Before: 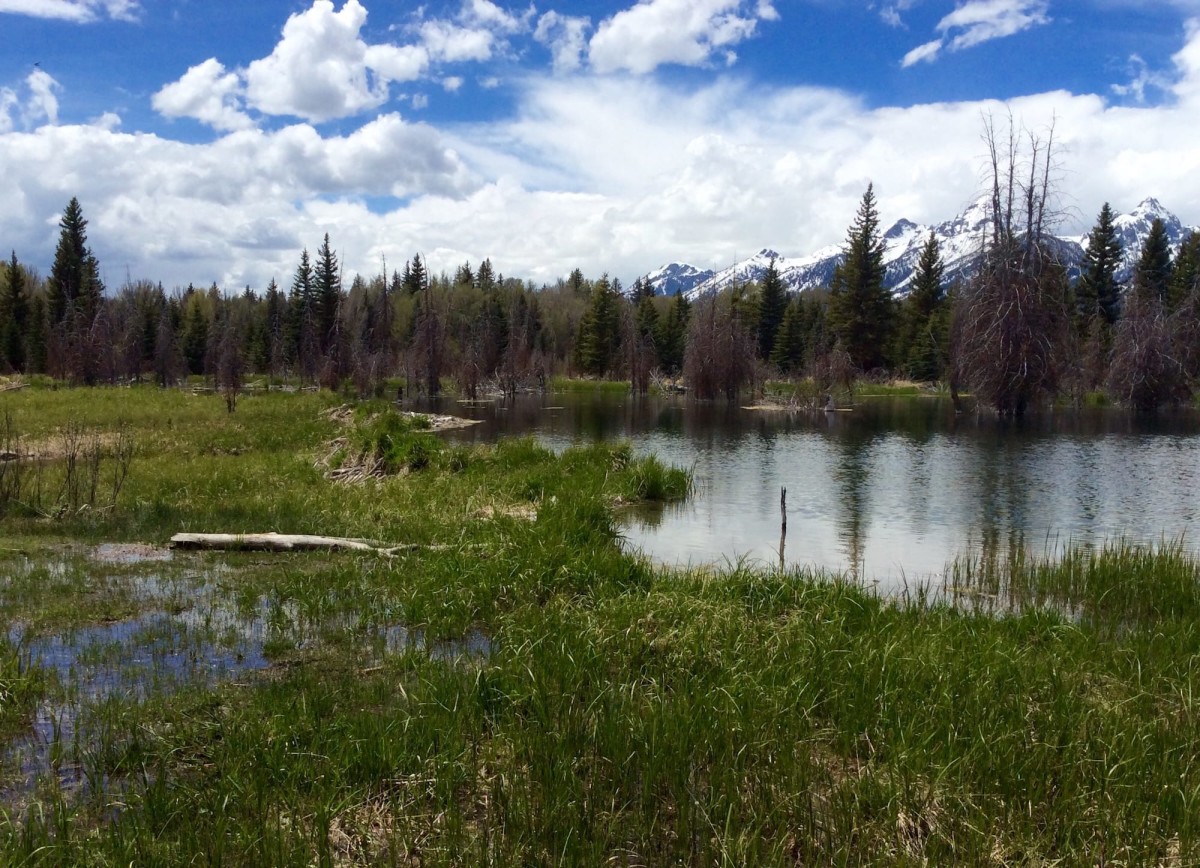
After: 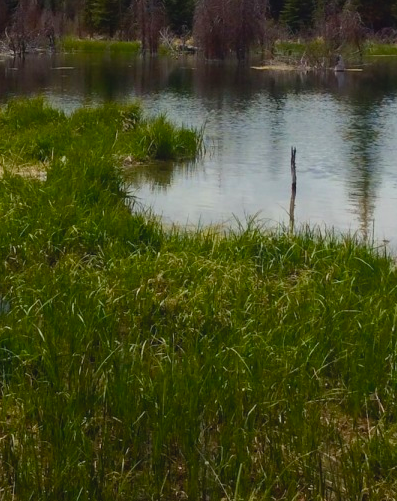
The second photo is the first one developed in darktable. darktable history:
local contrast: highlights 68%, shadows 68%, detail 82%, midtone range 0.325
crop: left 40.878%, top 39.176%, right 25.993%, bottom 3.081%
color balance rgb: perceptual saturation grading › global saturation 20%, global vibrance 20%
